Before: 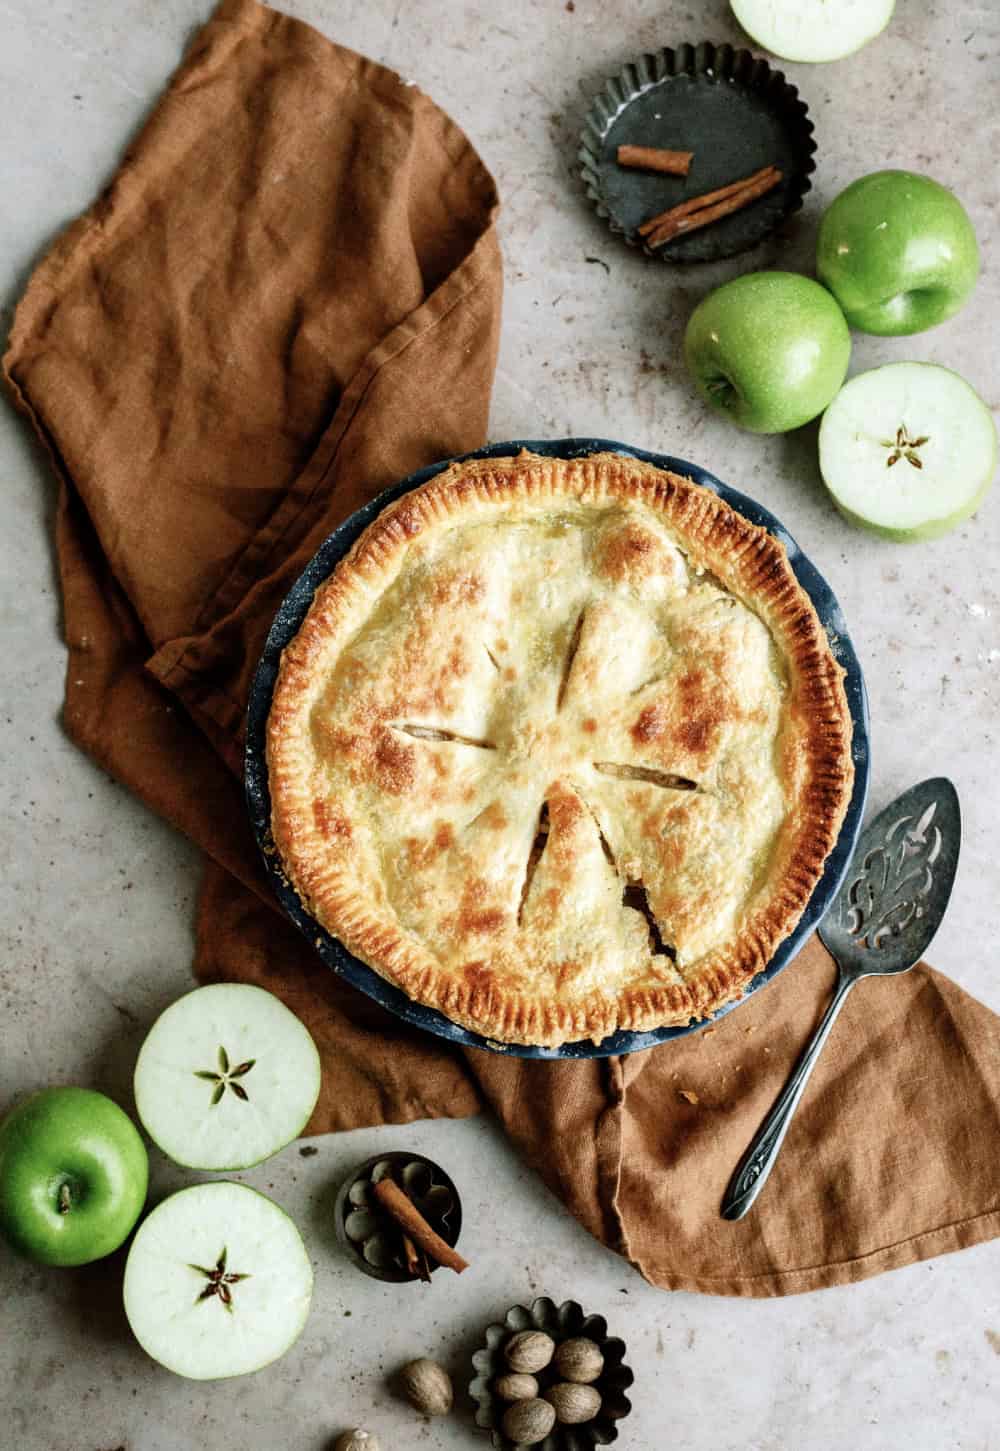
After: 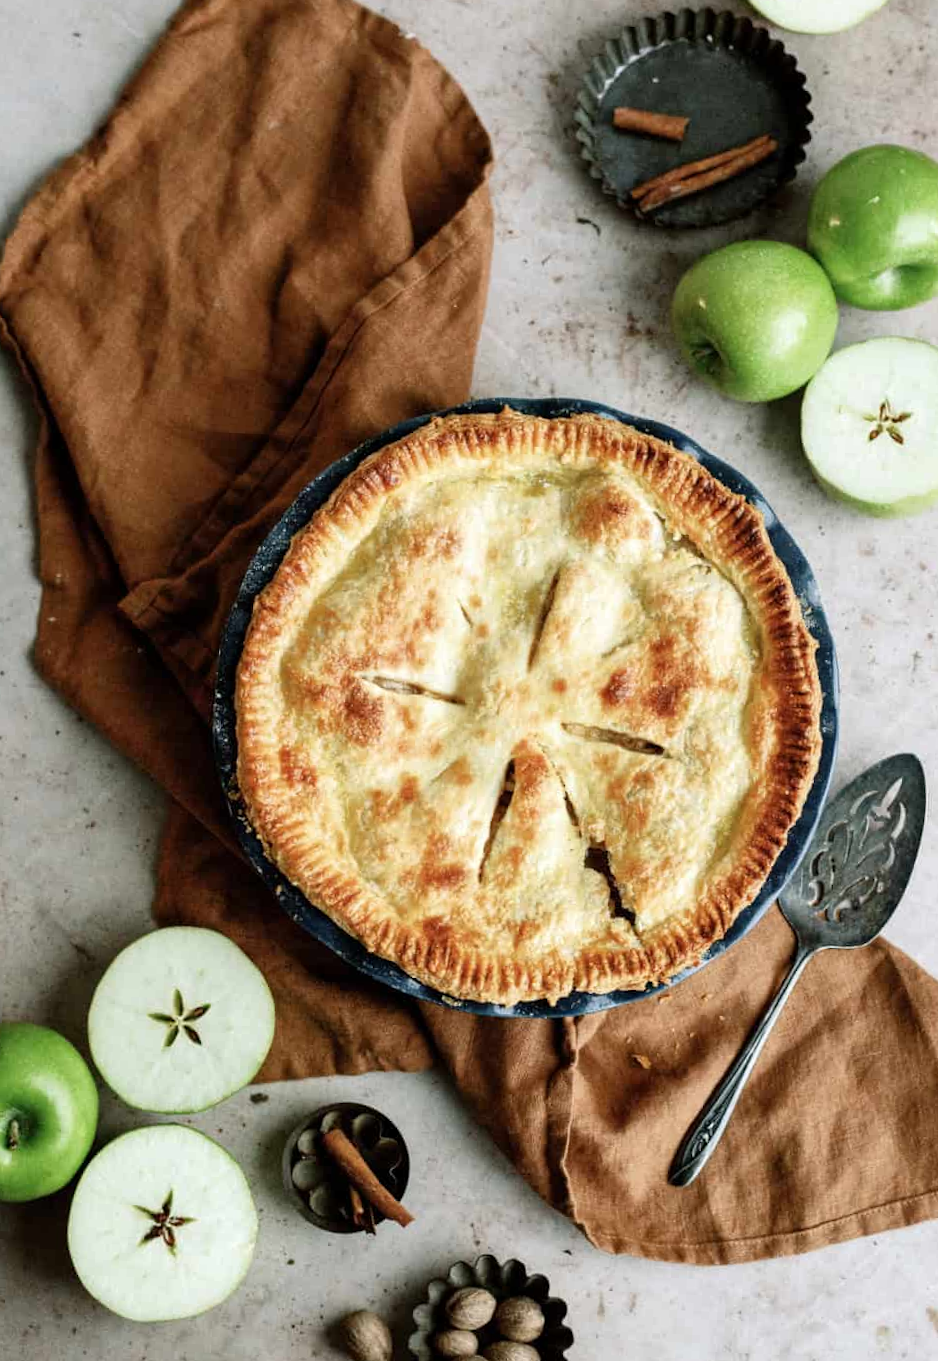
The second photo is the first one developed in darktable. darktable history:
crop and rotate: angle -2.63°
